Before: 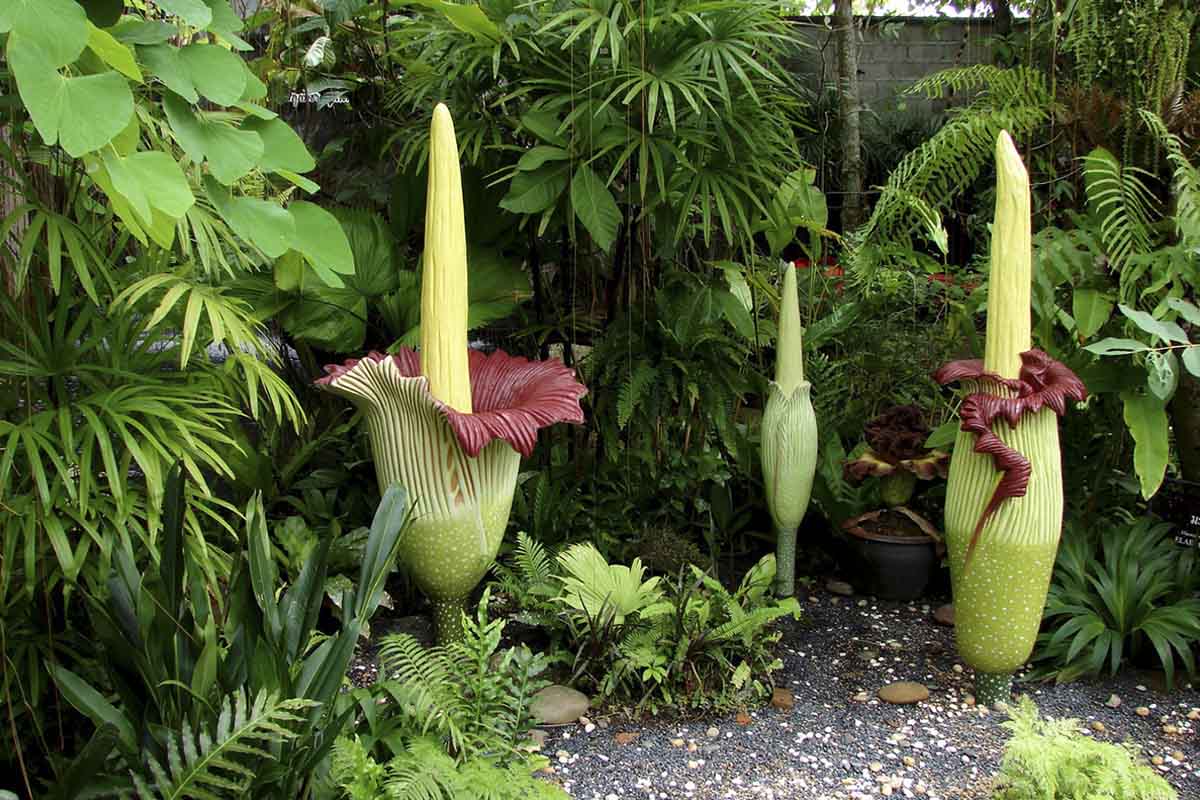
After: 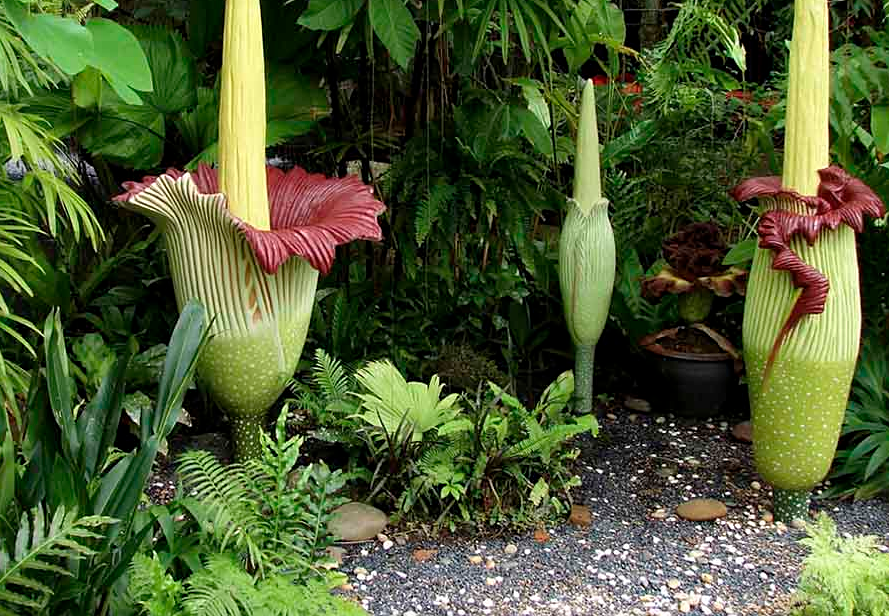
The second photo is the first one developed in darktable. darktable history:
crop: left 16.843%, top 22.949%, right 9.028%
sharpen: amount 0.208
